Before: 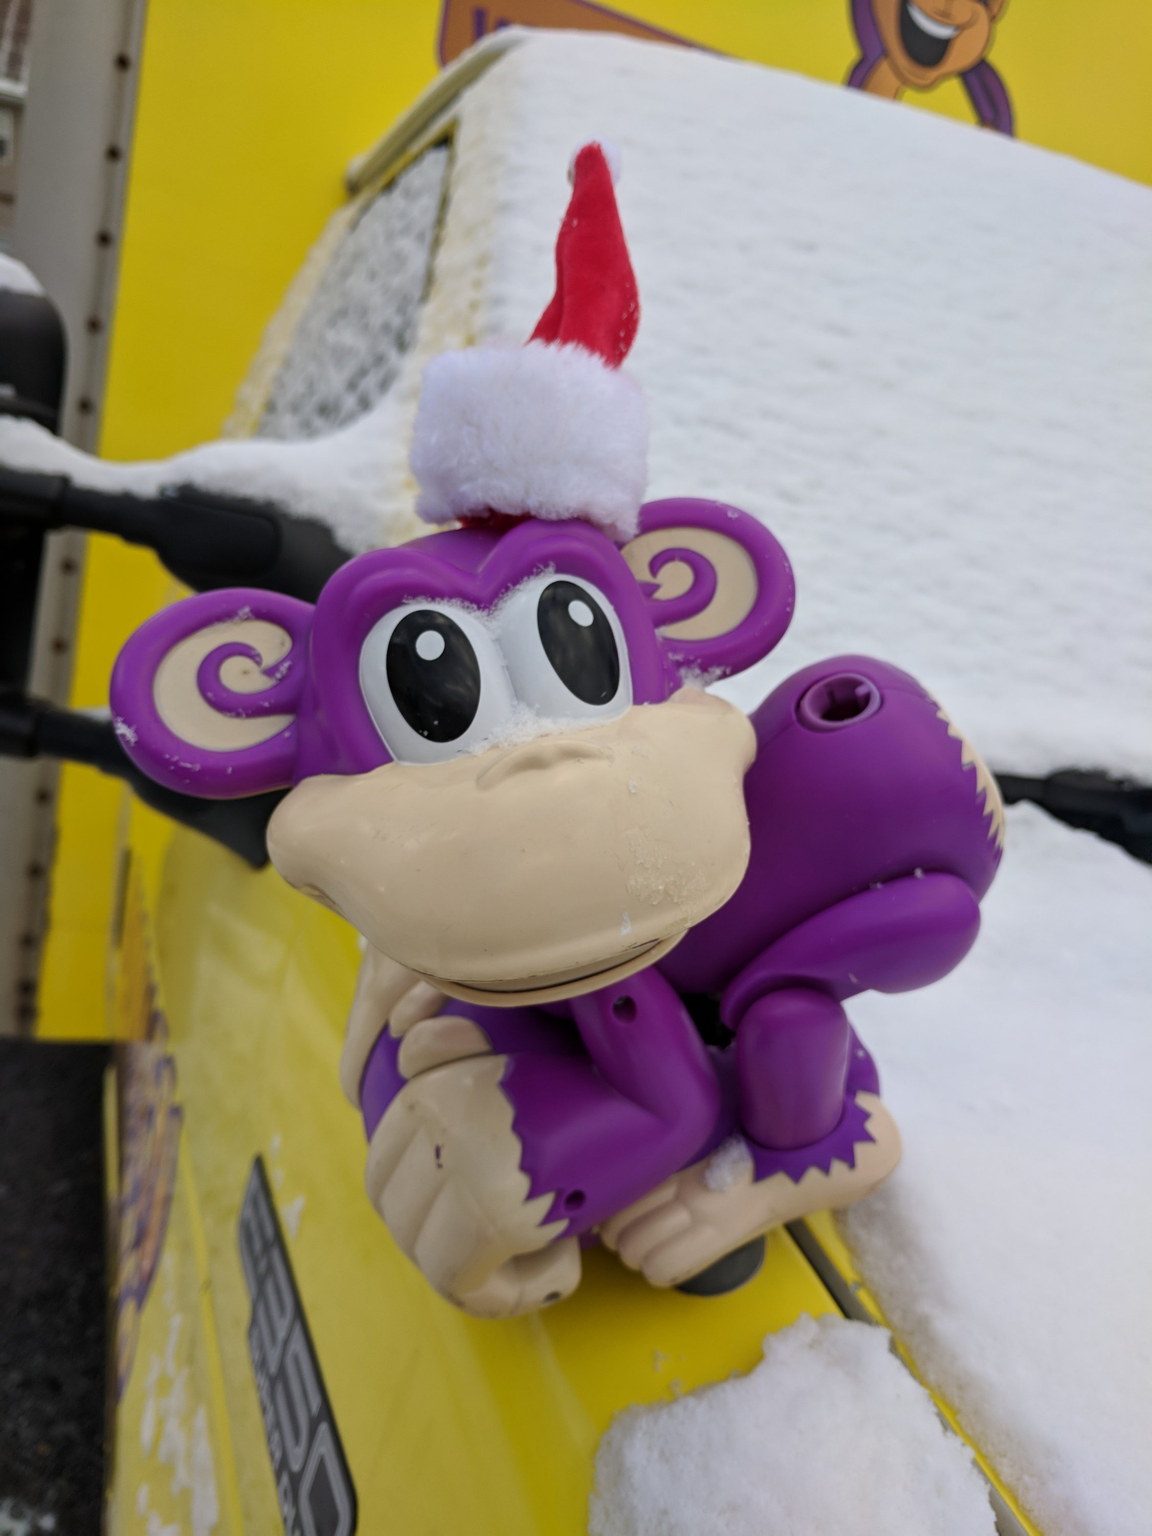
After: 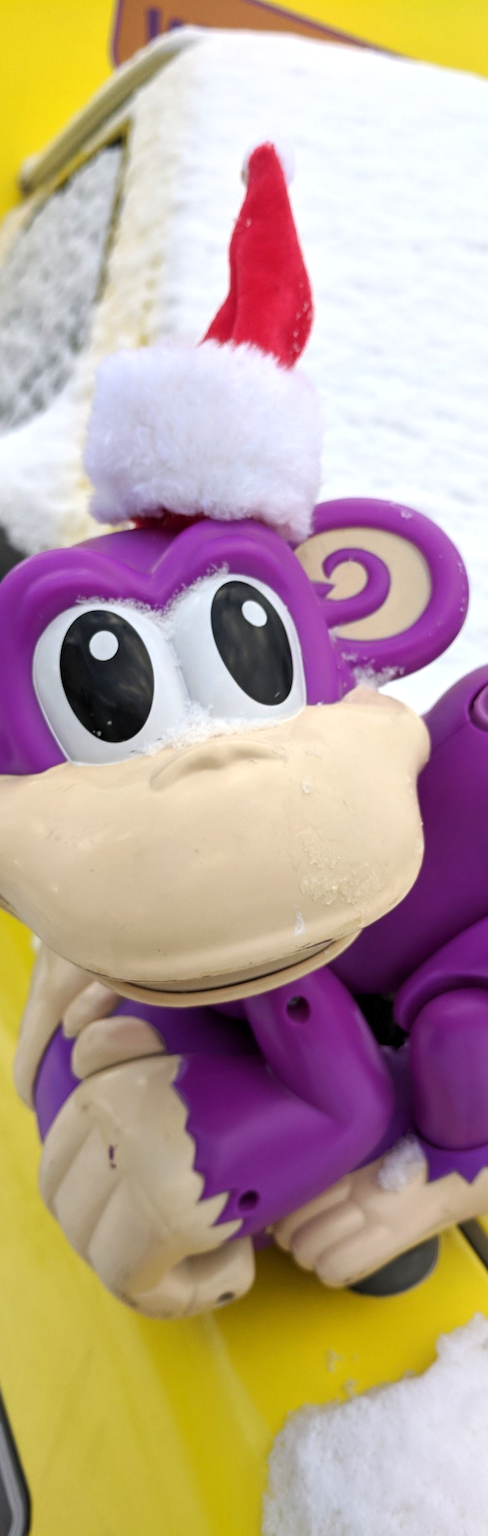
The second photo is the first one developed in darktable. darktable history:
crop: left 28.367%, right 29.232%
exposure: exposure 0.667 EV, compensate highlight preservation false
